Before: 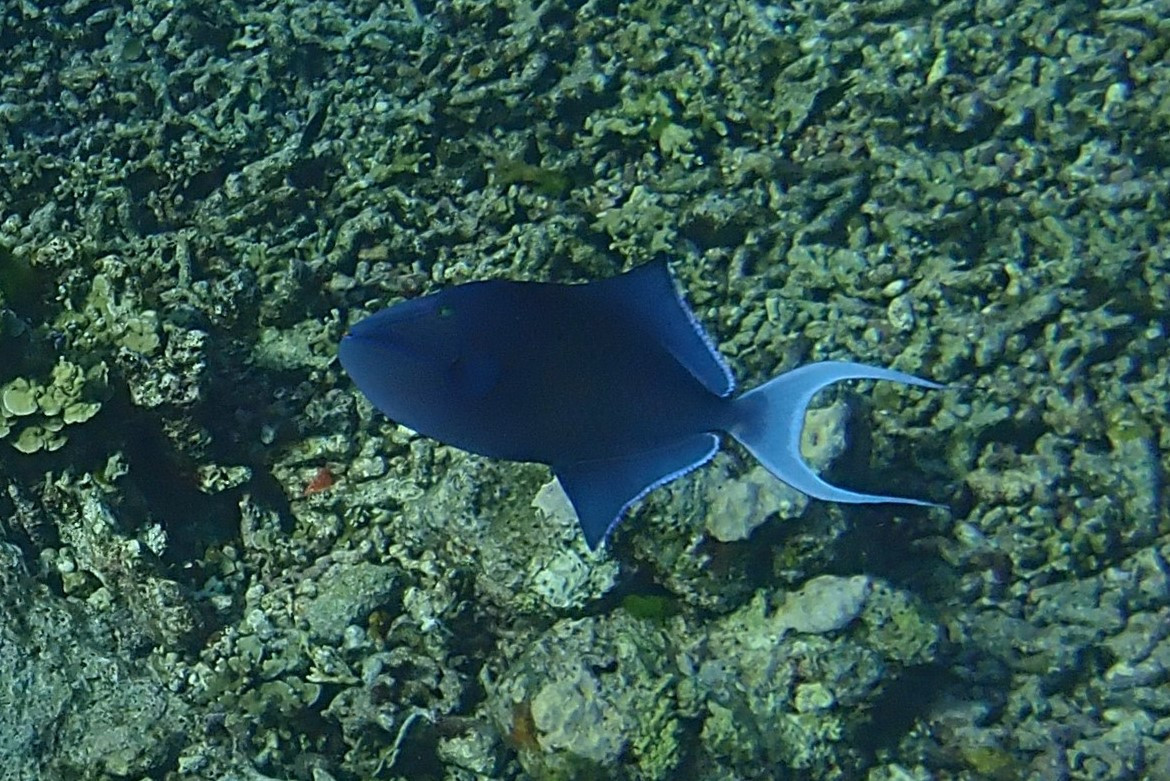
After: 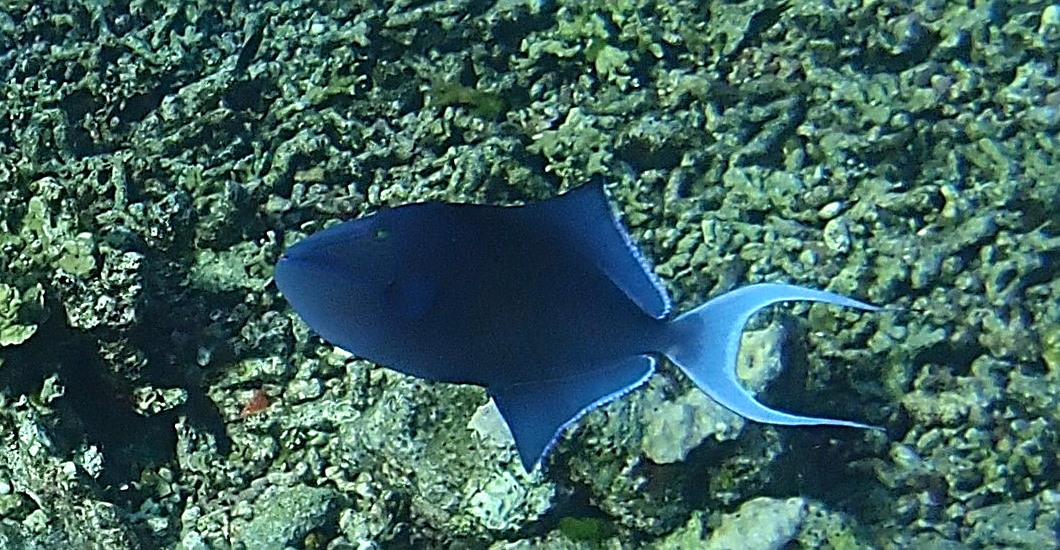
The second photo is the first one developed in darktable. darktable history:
crop: left 5.525%, top 10.083%, right 3.827%, bottom 19.462%
tone equalizer: -8 EV -0.726 EV, -7 EV -0.736 EV, -6 EV -0.588 EV, -5 EV -0.39 EV, -3 EV 0.368 EV, -2 EV 0.6 EV, -1 EV 0.686 EV, +0 EV 0.763 EV
sharpen: on, module defaults
